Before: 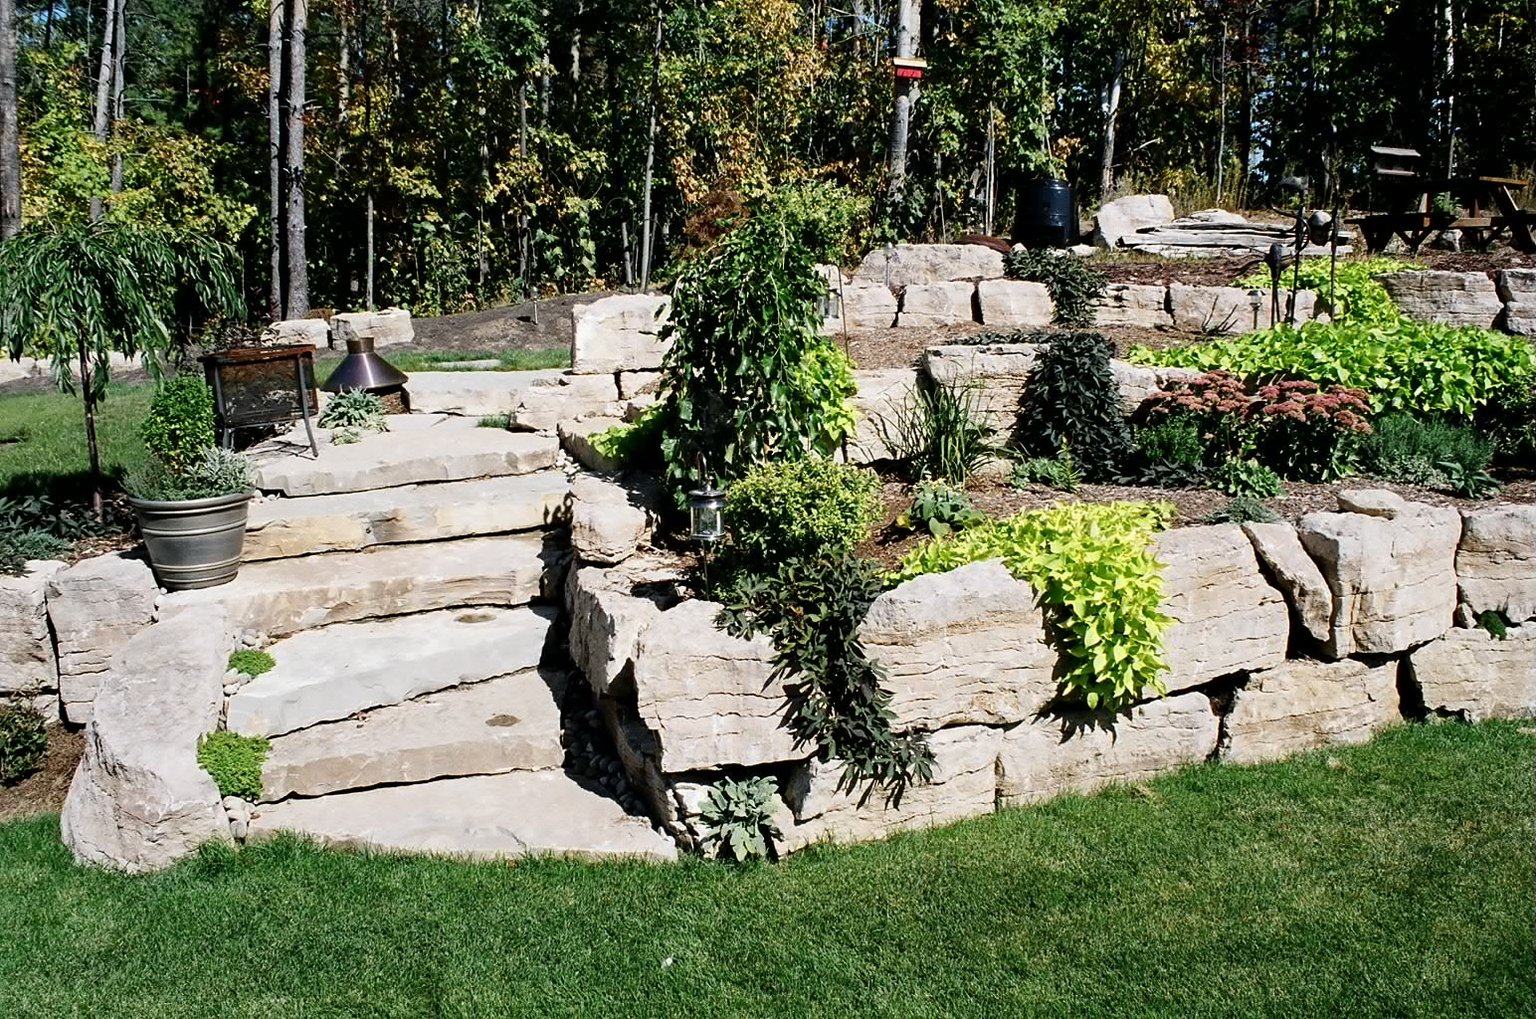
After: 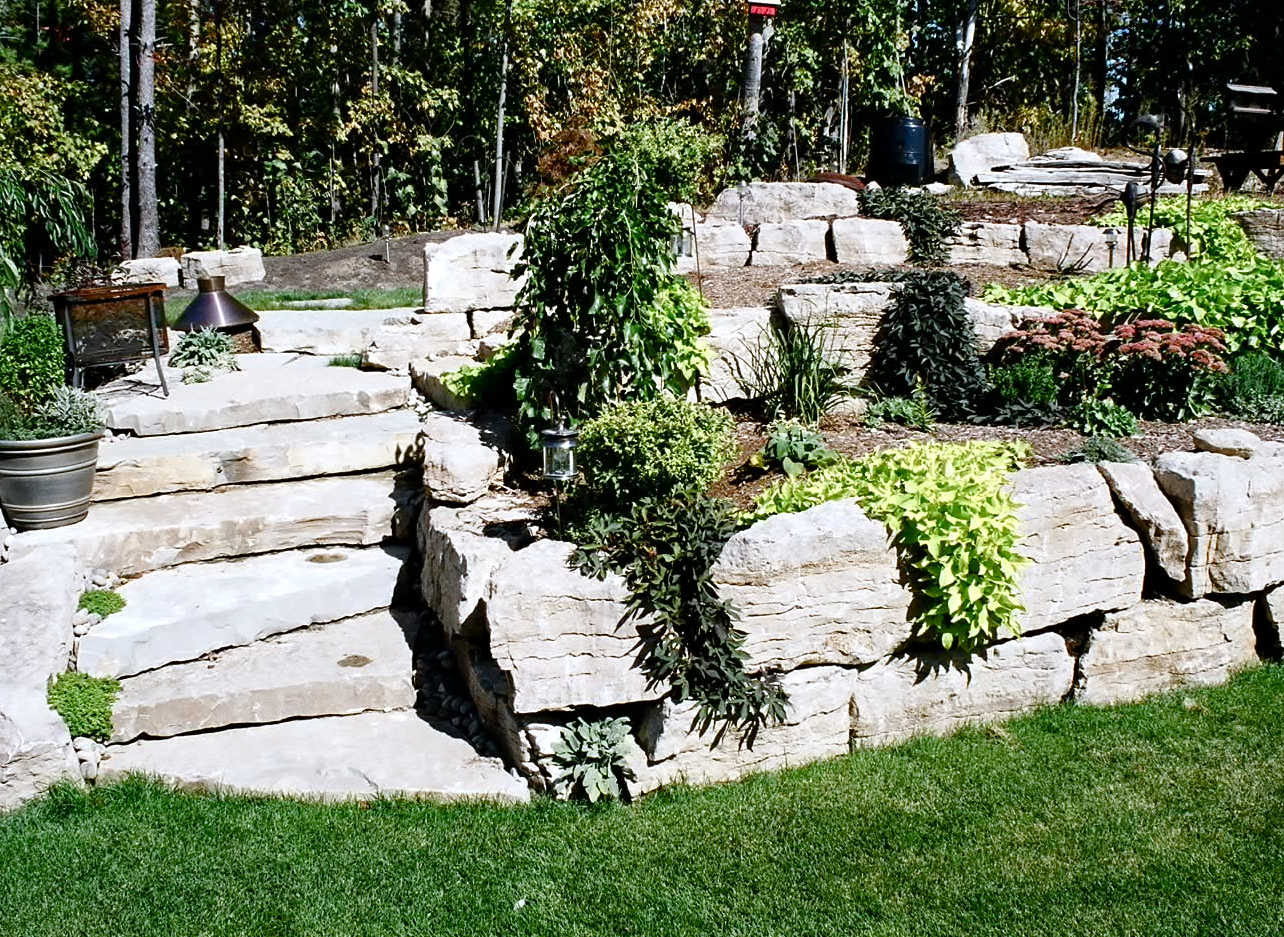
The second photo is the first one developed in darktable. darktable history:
crop: left 9.816%, top 6.21%, right 6.991%, bottom 2.286%
color balance rgb: highlights gain › luminance 17.149%, highlights gain › chroma 2.887%, highlights gain › hue 257.17°, perceptual saturation grading › global saturation 20%, perceptual saturation grading › highlights -49.16%, perceptual saturation grading › shadows 25.659%, global vibrance 9.862%
